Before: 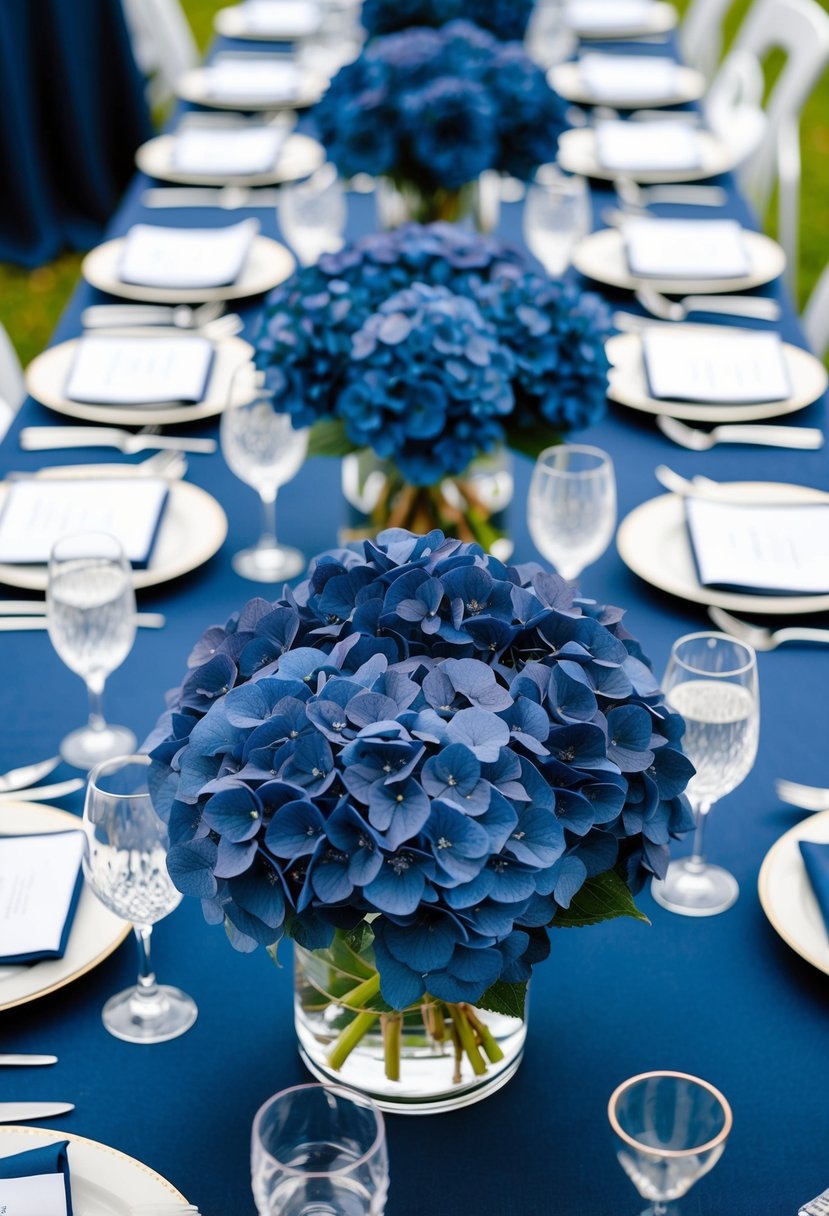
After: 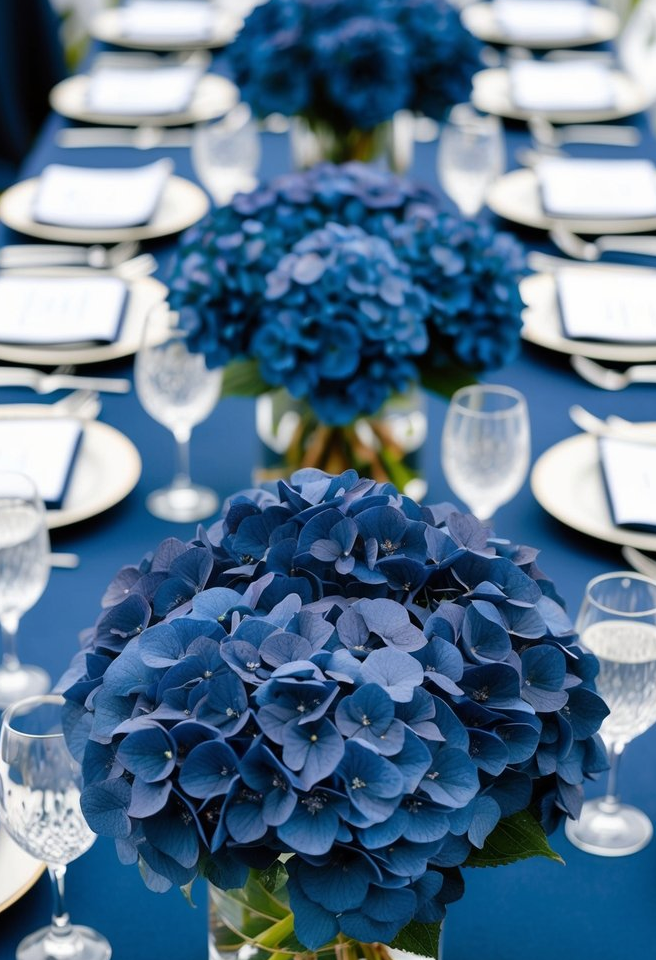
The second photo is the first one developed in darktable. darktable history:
crop and rotate: left 10.464%, top 5.008%, right 10.309%, bottom 16.032%
base curve: curves: ch0 [(0, 0) (0.303, 0.277) (1, 1)], preserve colors none
